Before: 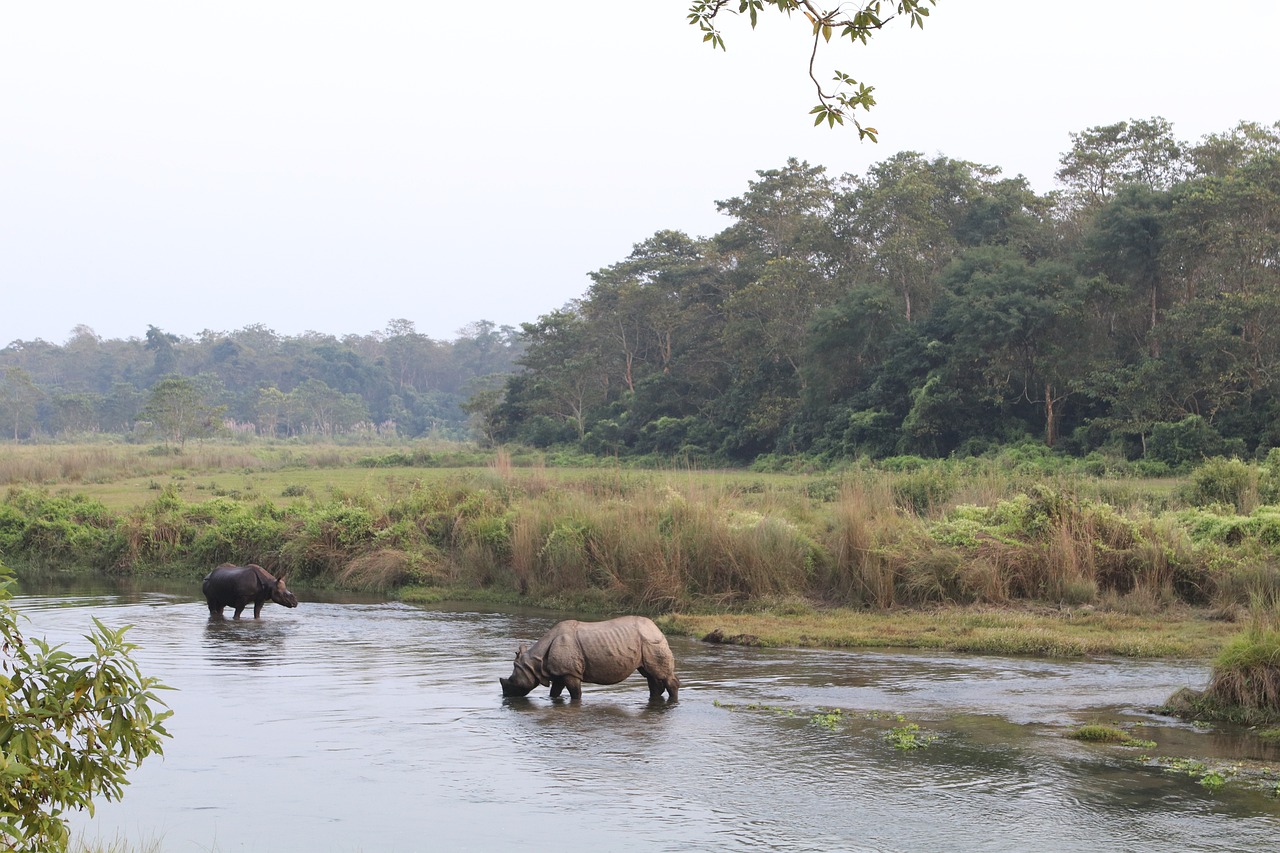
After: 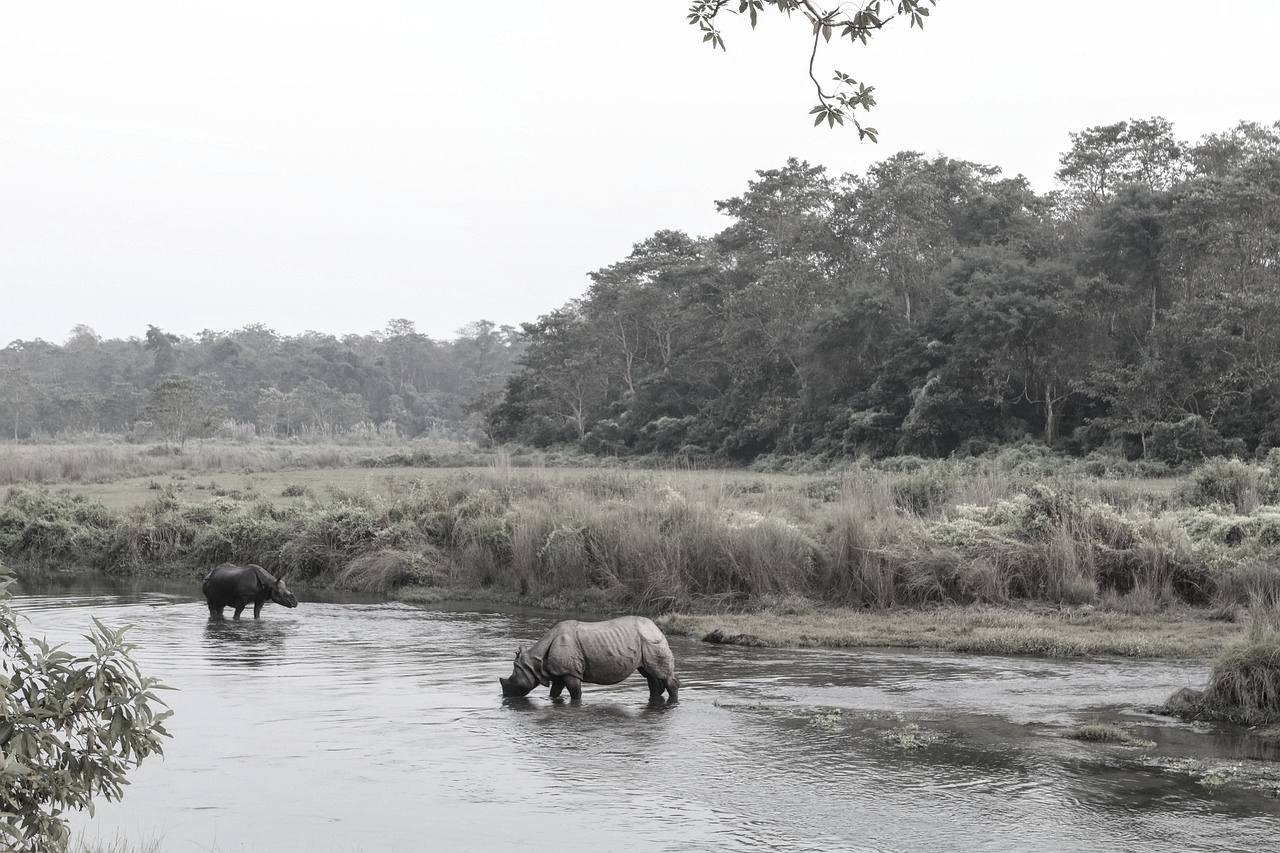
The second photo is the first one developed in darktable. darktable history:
local contrast: on, module defaults
color correction: saturation 0.2
